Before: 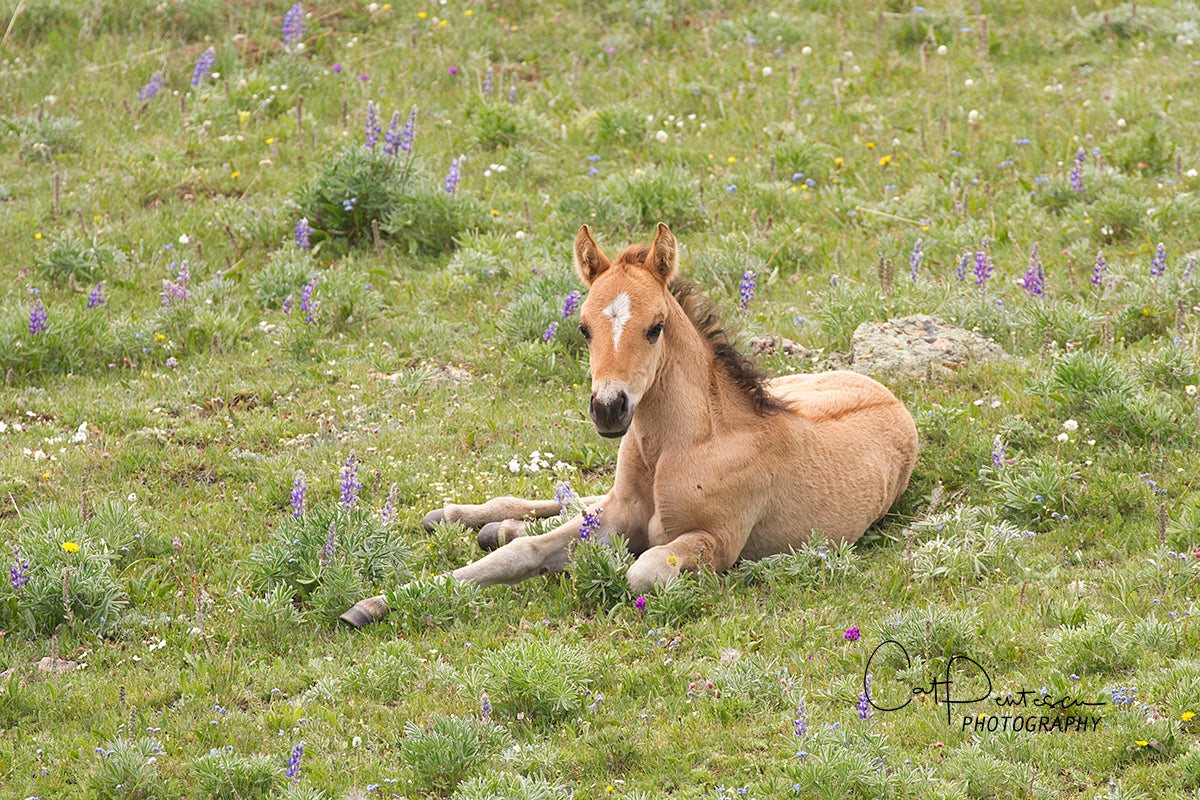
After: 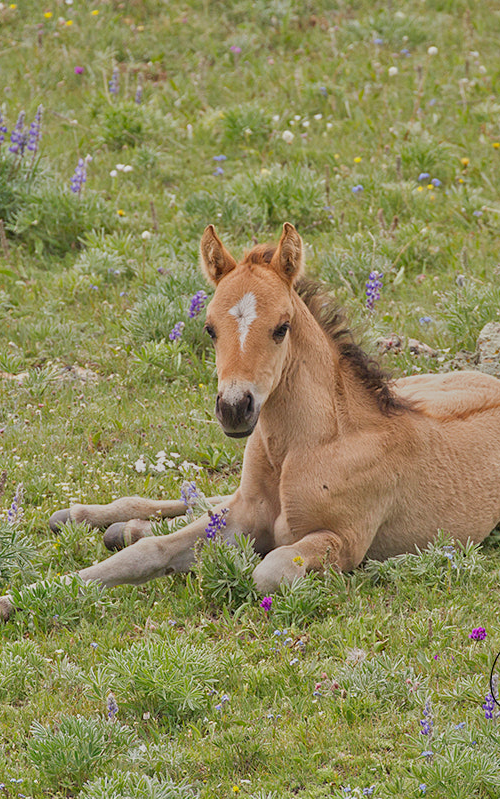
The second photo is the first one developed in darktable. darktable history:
tone equalizer: -8 EV -0.002 EV, -7 EV 0.005 EV, -6 EV -0.008 EV, -5 EV 0.007 EV, -4 EV -0.042 EV, -3 EV -0.233 EV, -2 EV -0.662 EV, -1 EV -0.983 EV, +0 EV -0.969 EV, smoothing diameter 2%, edges refinement/feathering 20, mask exposure compensation -1.57 EV, filter diffusion 5
crop: left 31.229%, right 27.105%
